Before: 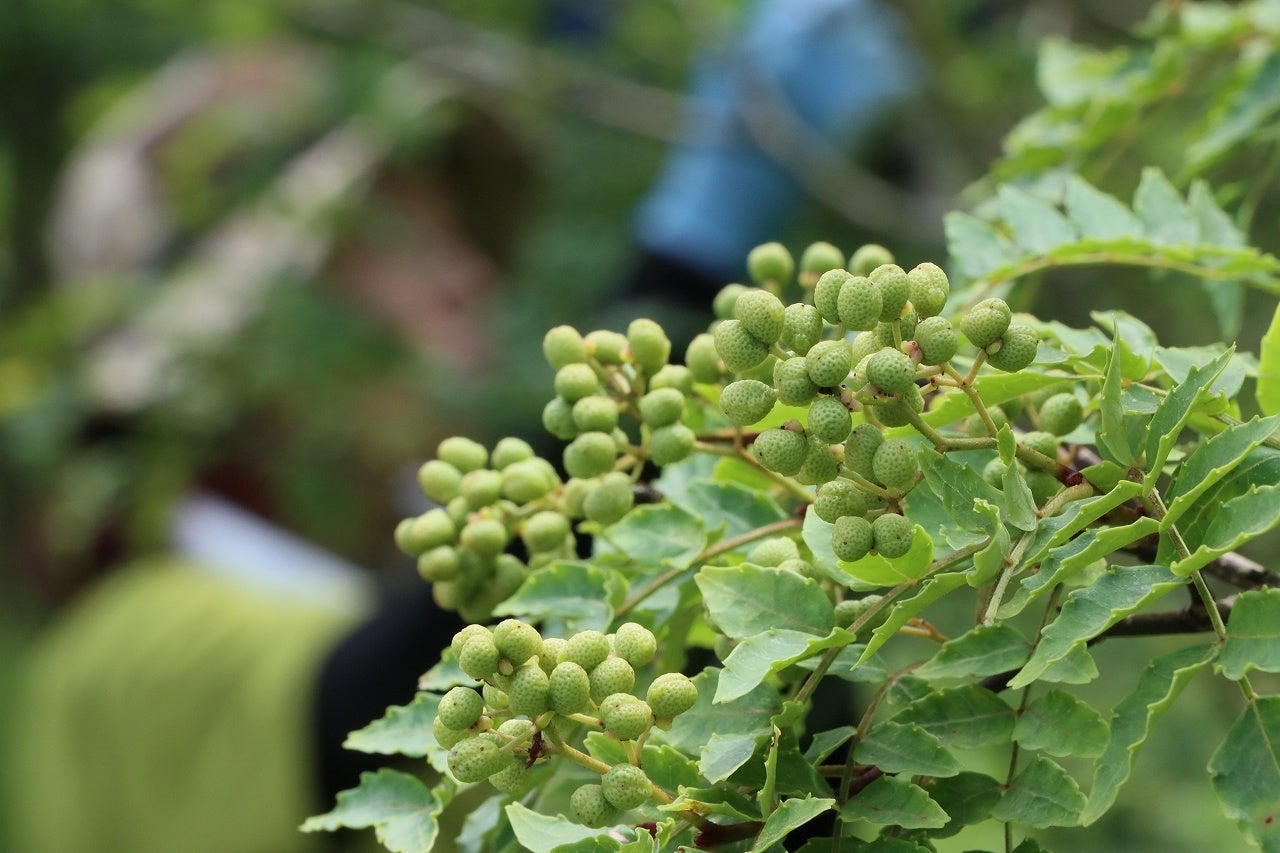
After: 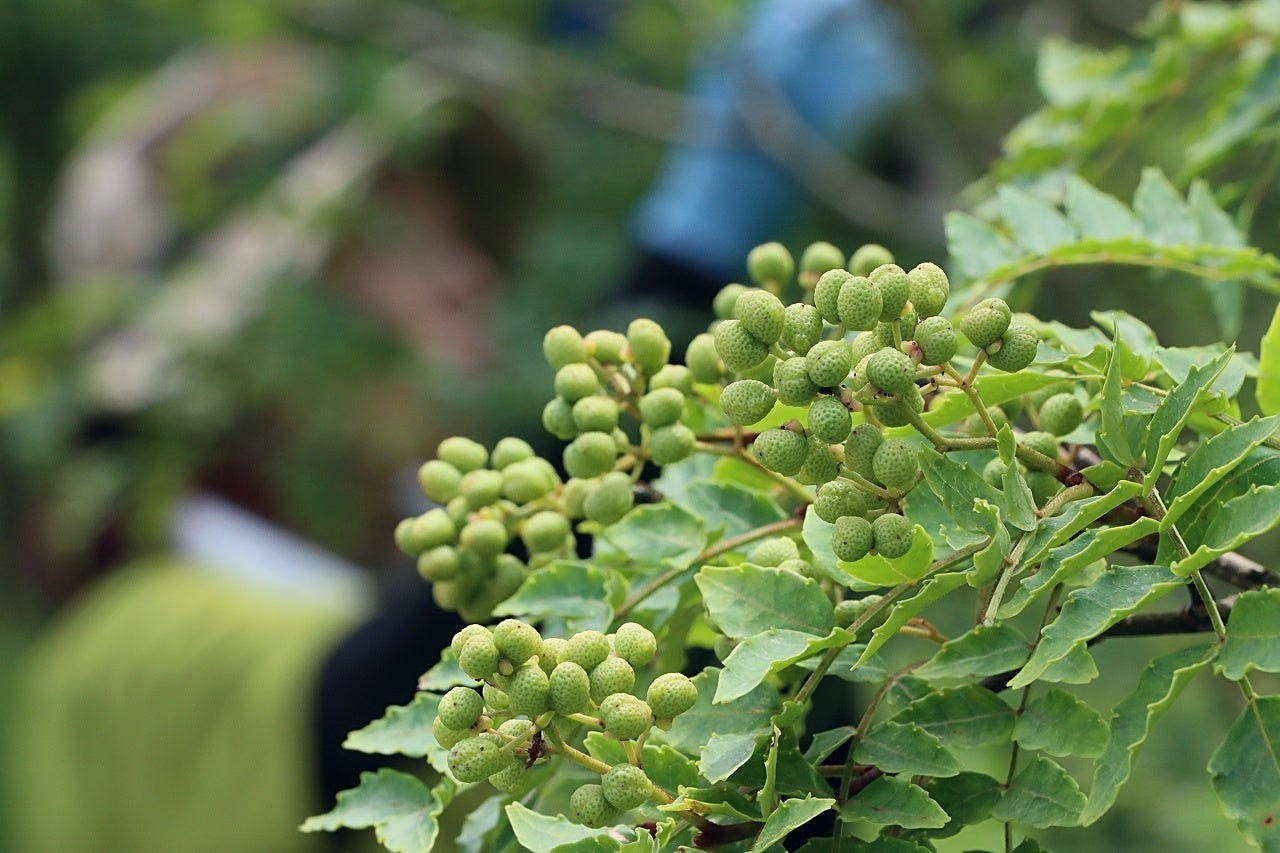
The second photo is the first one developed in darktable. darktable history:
color correction: highlights a* 0.207, highlights b* 2.7, shadows a* -0.874, shadows b* -4.78
sharpen: on, module defaults
